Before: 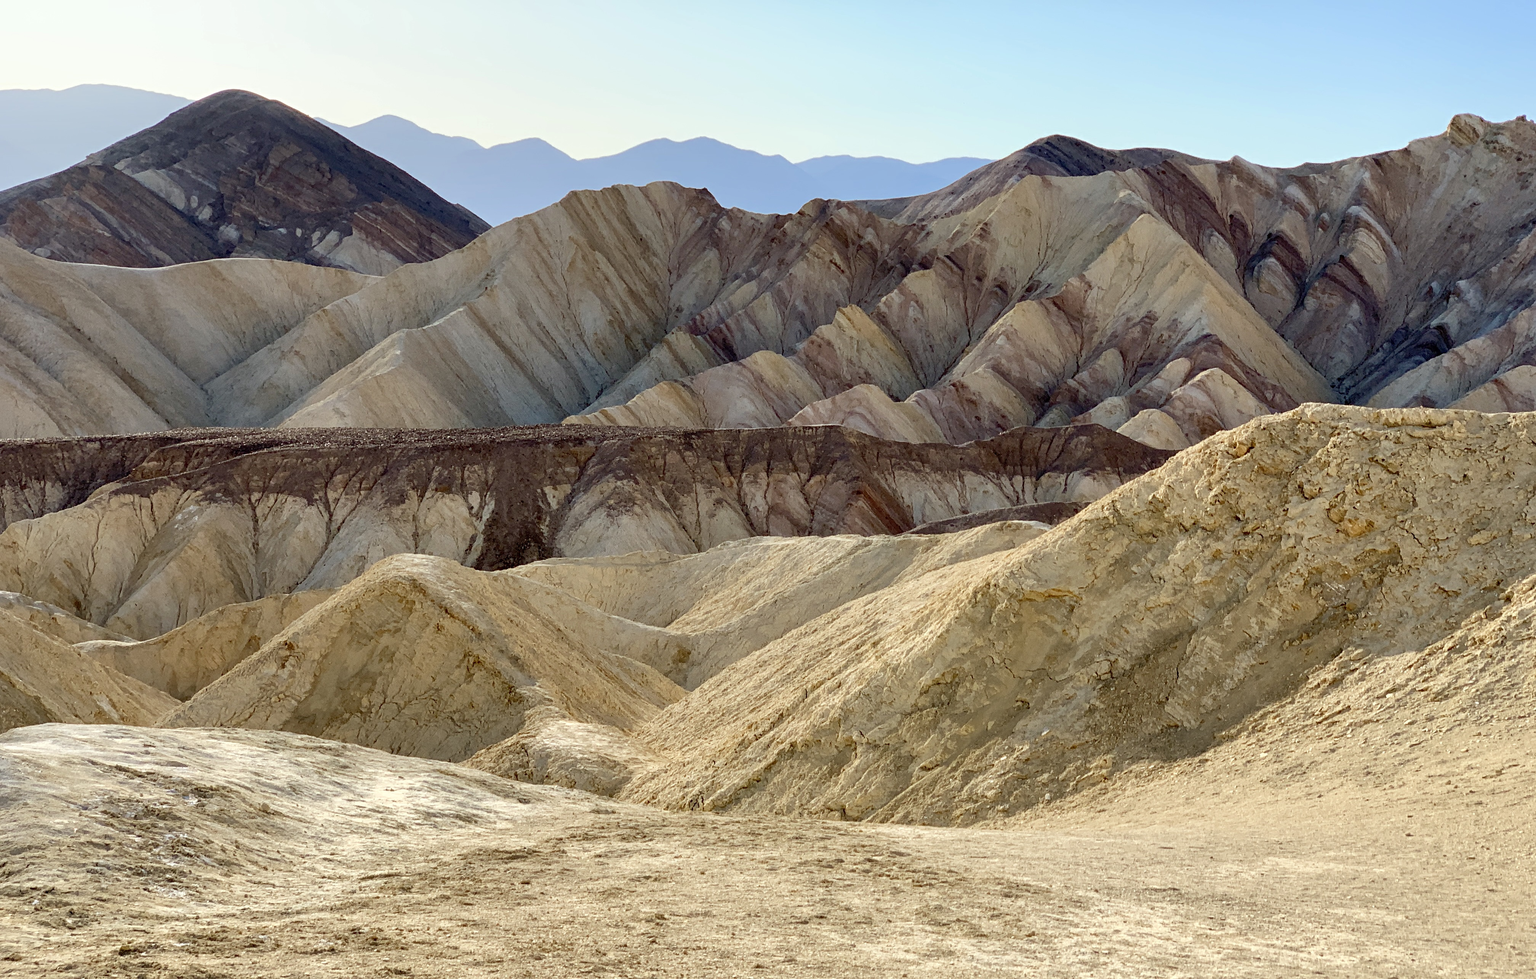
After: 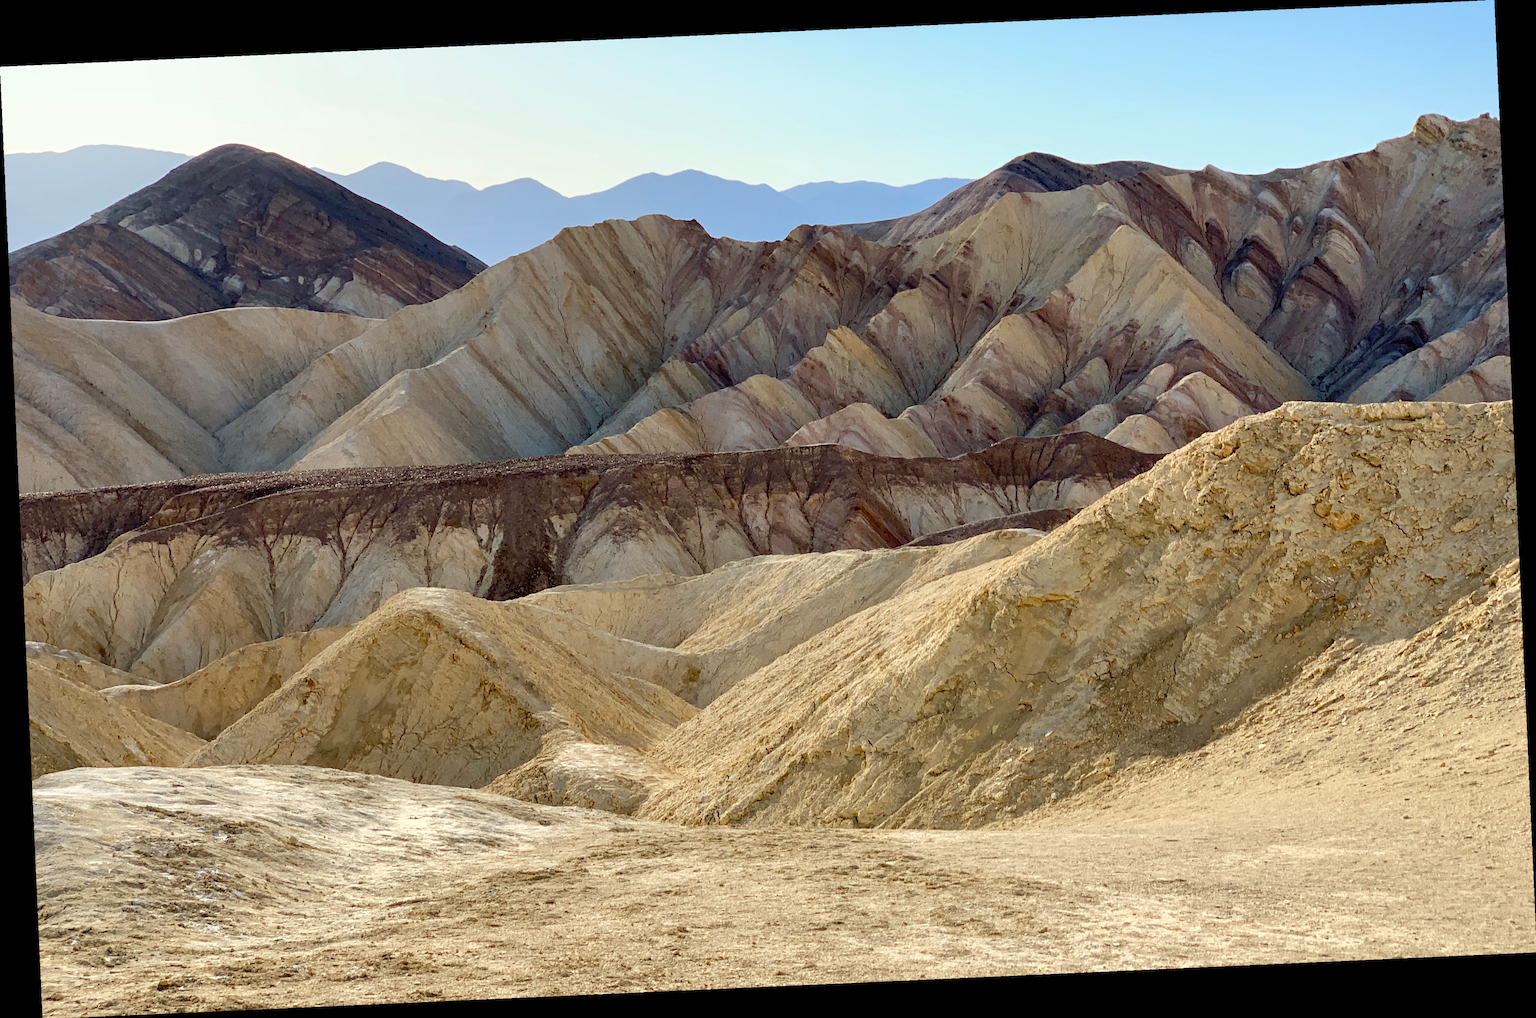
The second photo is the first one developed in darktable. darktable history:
white balance: red 1, blue 1
rotate and perspective: rotation -2.56°, automatic cropping off
